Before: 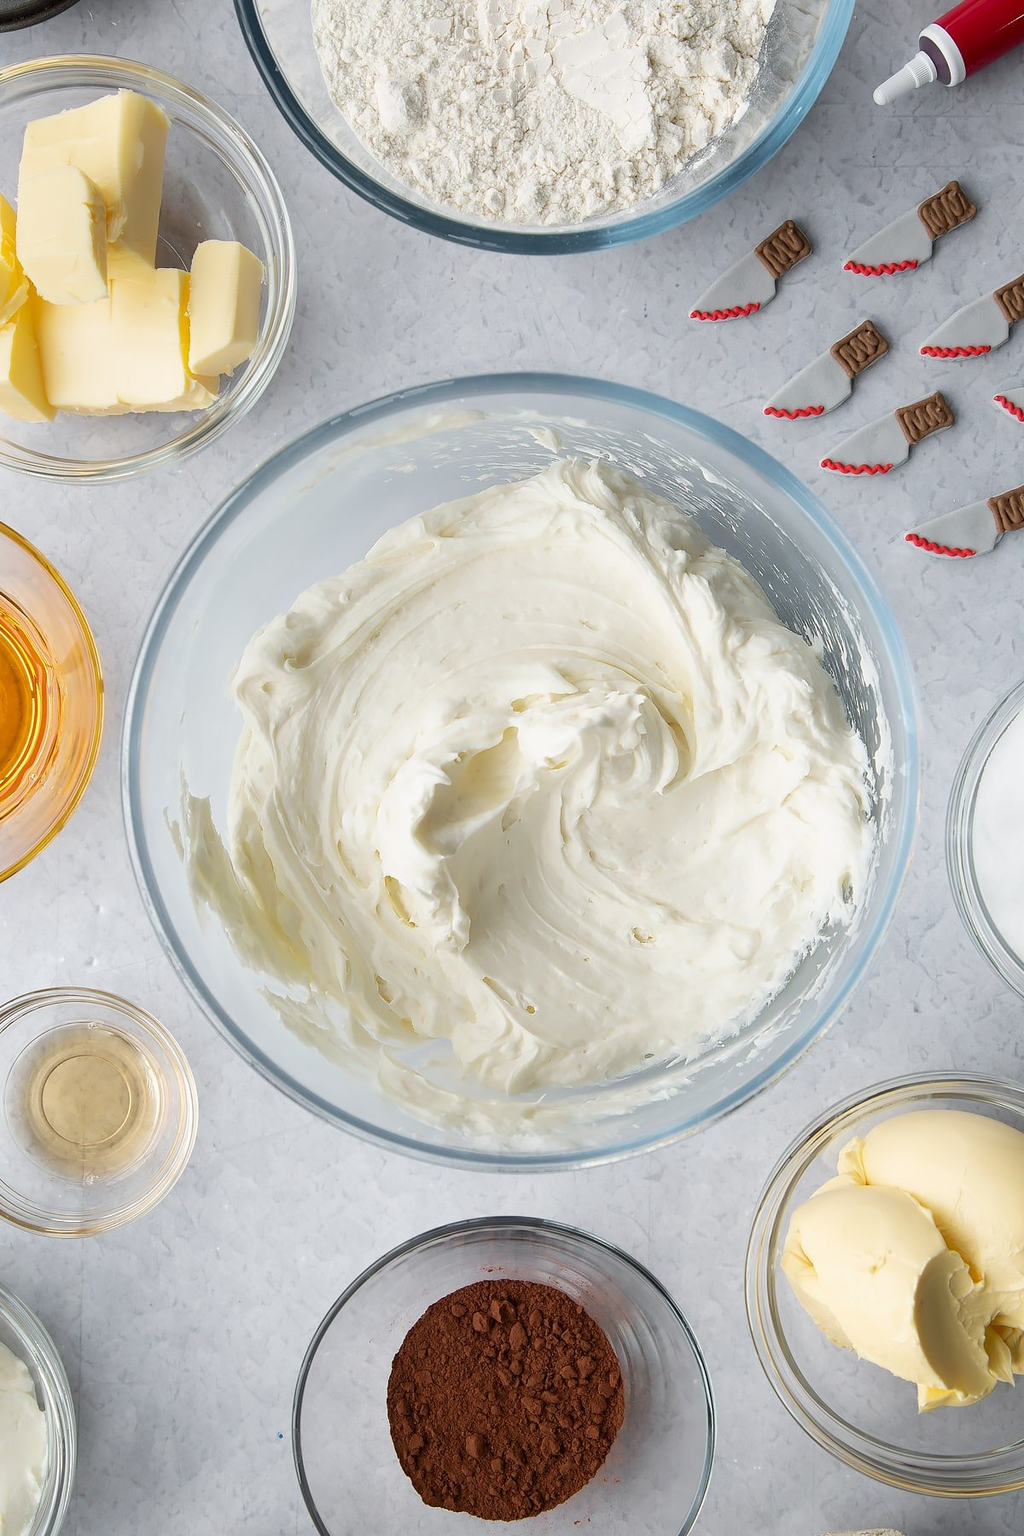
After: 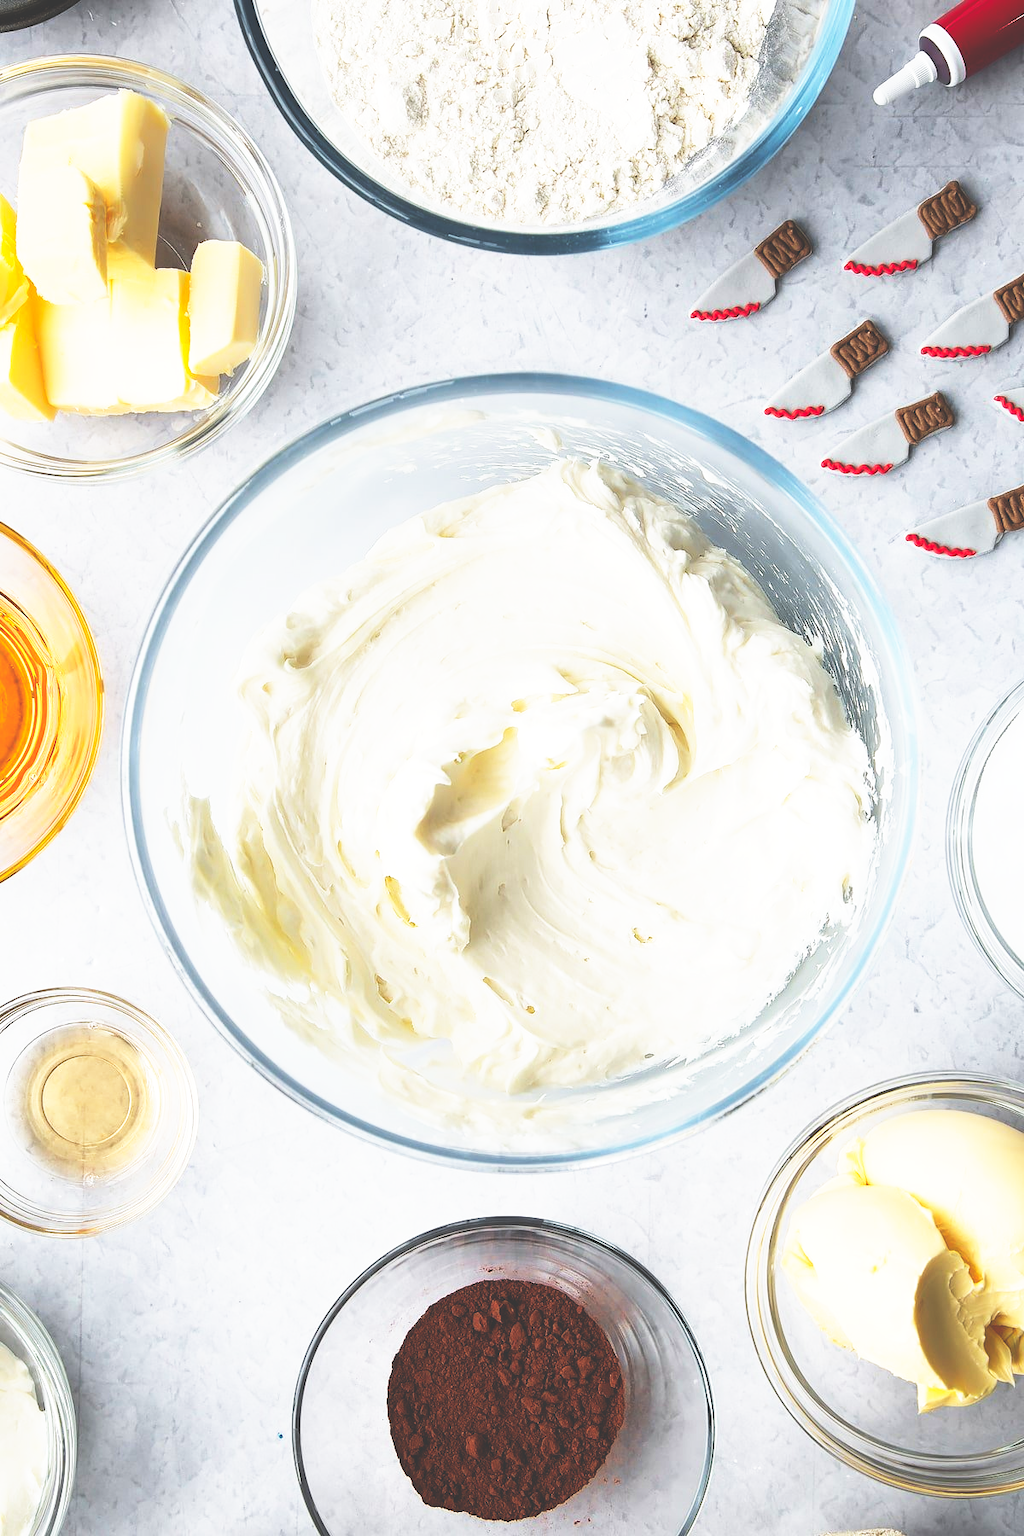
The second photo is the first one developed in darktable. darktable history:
base curve: curves: ch0 [(0, 0.036) (0.007, 0.037) (0.604, 0.887) (1, 1)], preserve colors none
contrast equalizer: y [[0.5 ×6], [0.5 ×6], [0.5, 0.5, 0.501, 0.545, 0.707, 0.863], [0 ×6], [0 ×6]]
exposure: black level correction 0.001, exposure 0.194 EV, compensate exposure bias true, compensate highlight preservation false
